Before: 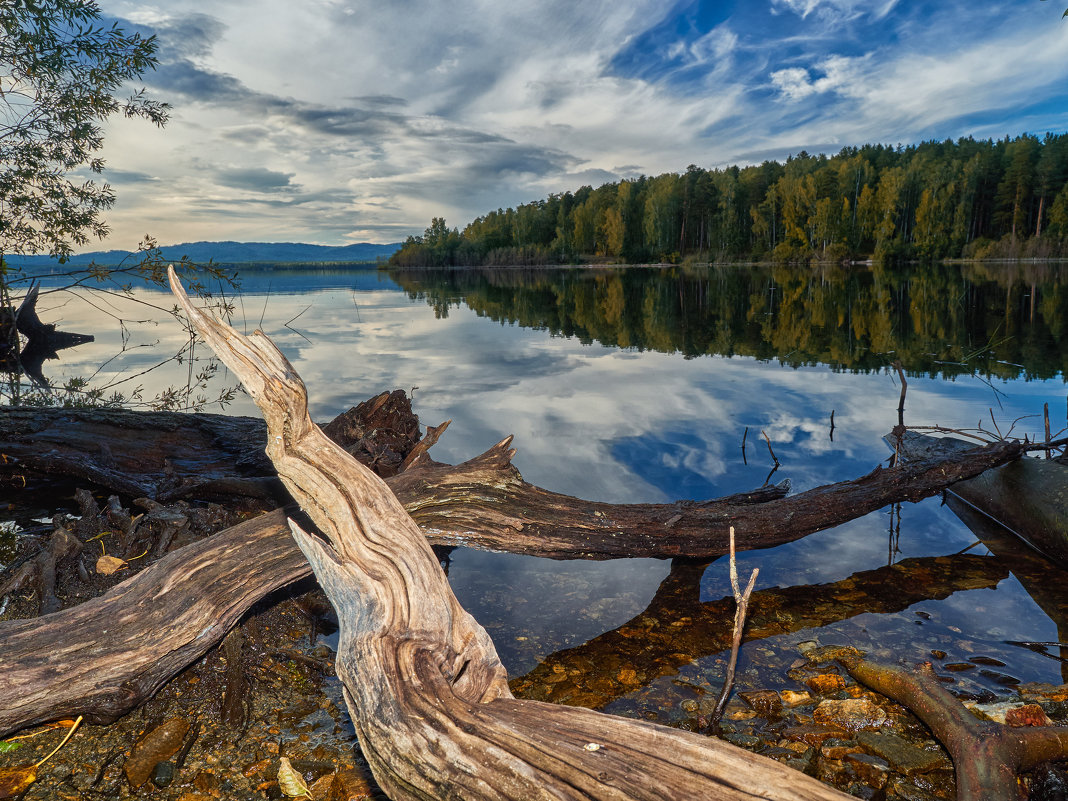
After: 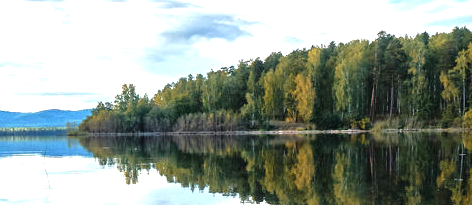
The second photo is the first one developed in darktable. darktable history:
crop: left 29.054%, top 16.797%, right 26.691%, bottom 57.573%
exposure: black level correction 0, exposure 1.2 EV, compensate highlight preservation false
tone equalizer: -8 EV -0.712 EV, -7 EV -0.731 EV, -6 EV -0.574 EV, -5 EV -0.392 EV, -3 EV 0.396 EV, -2 EV 0.6 EV, -1 EV 0.685 EV, +0 EV 0.766 EV
